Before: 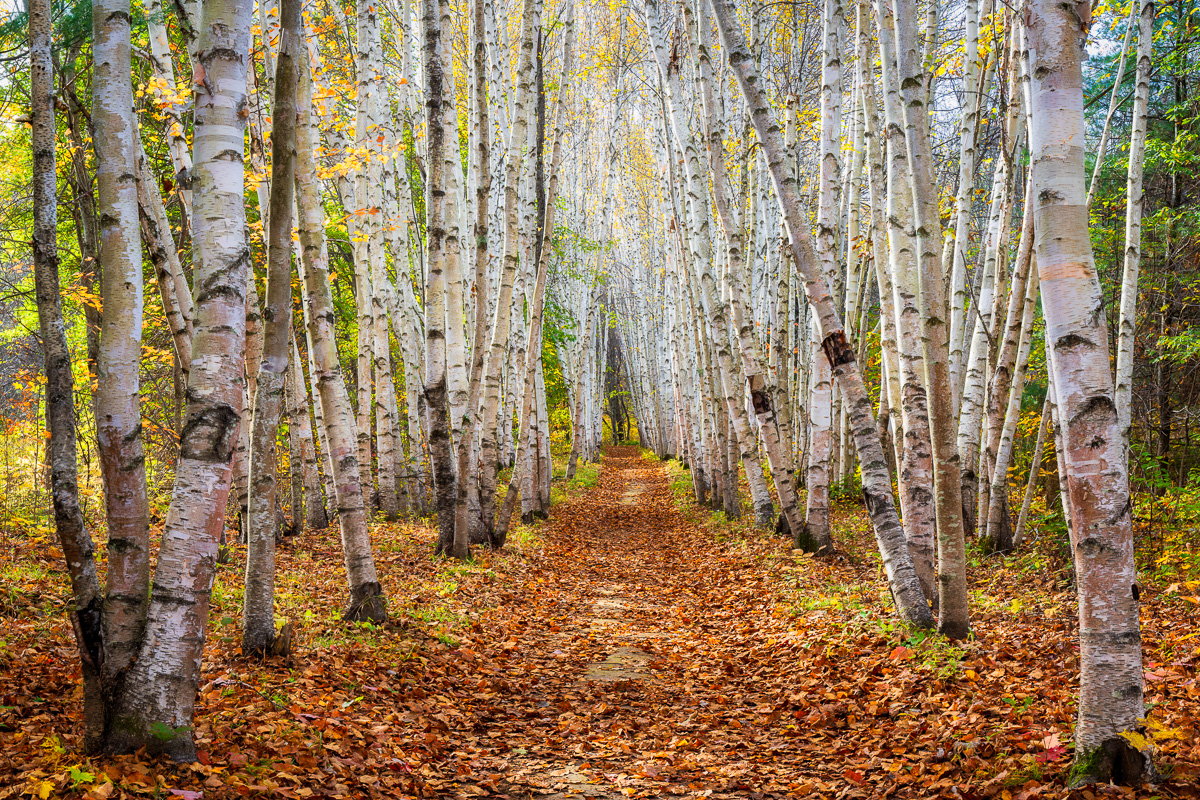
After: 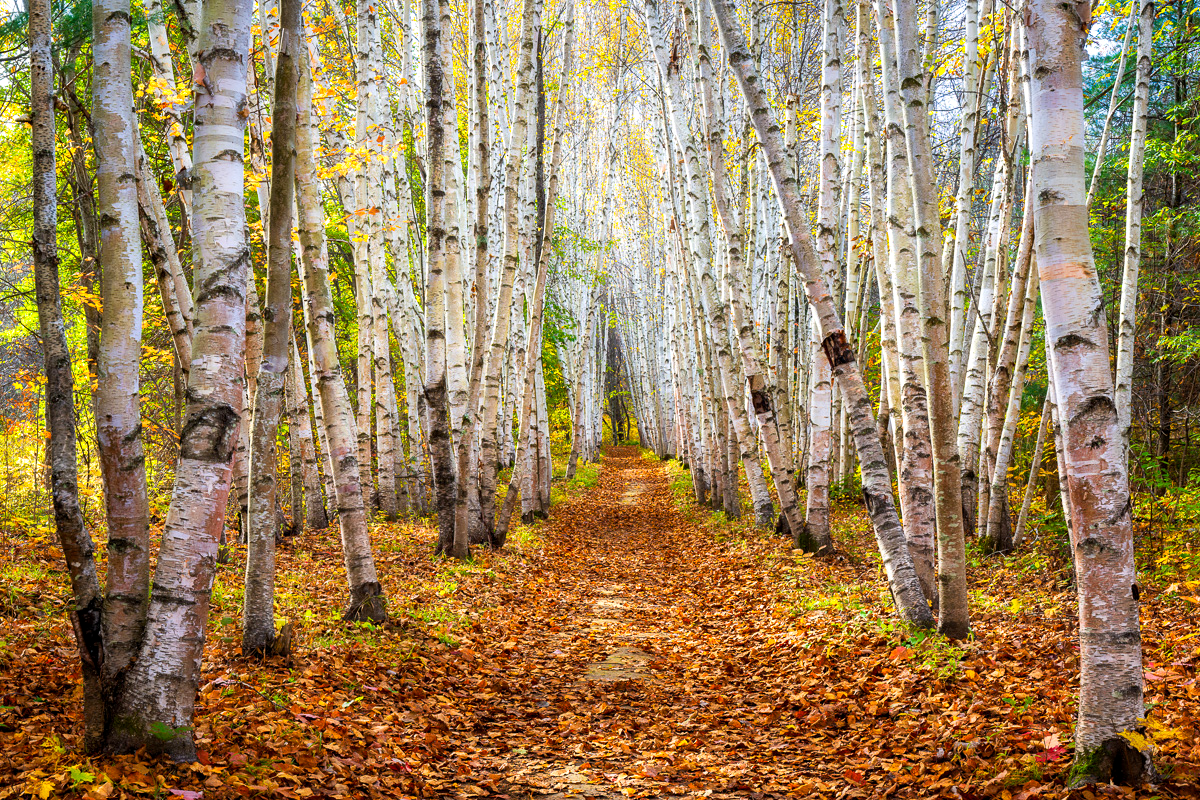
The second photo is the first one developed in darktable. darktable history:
color balance rgb: power › hue 62.09°, perceptual saturation grading › global saturation 0.752%, perceptual brilliance grading › global brilliance 12.409%, global vibrance 20%
exposure: black level correction 0.001, exposure -0.204 EV, compensate highlight preservation false
